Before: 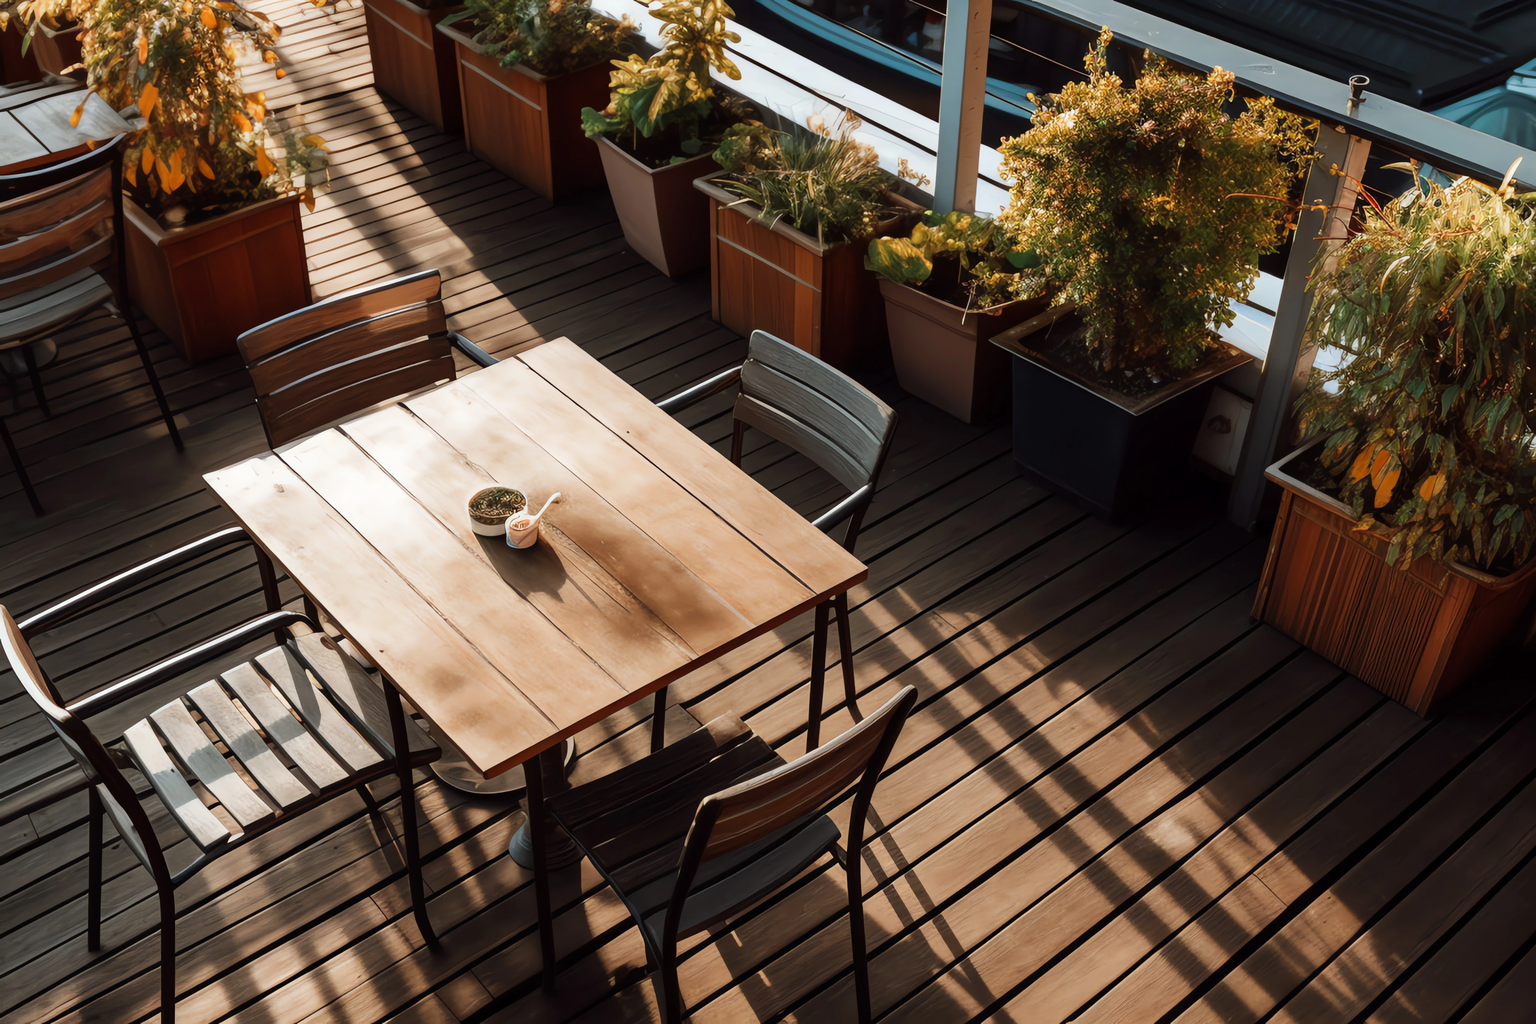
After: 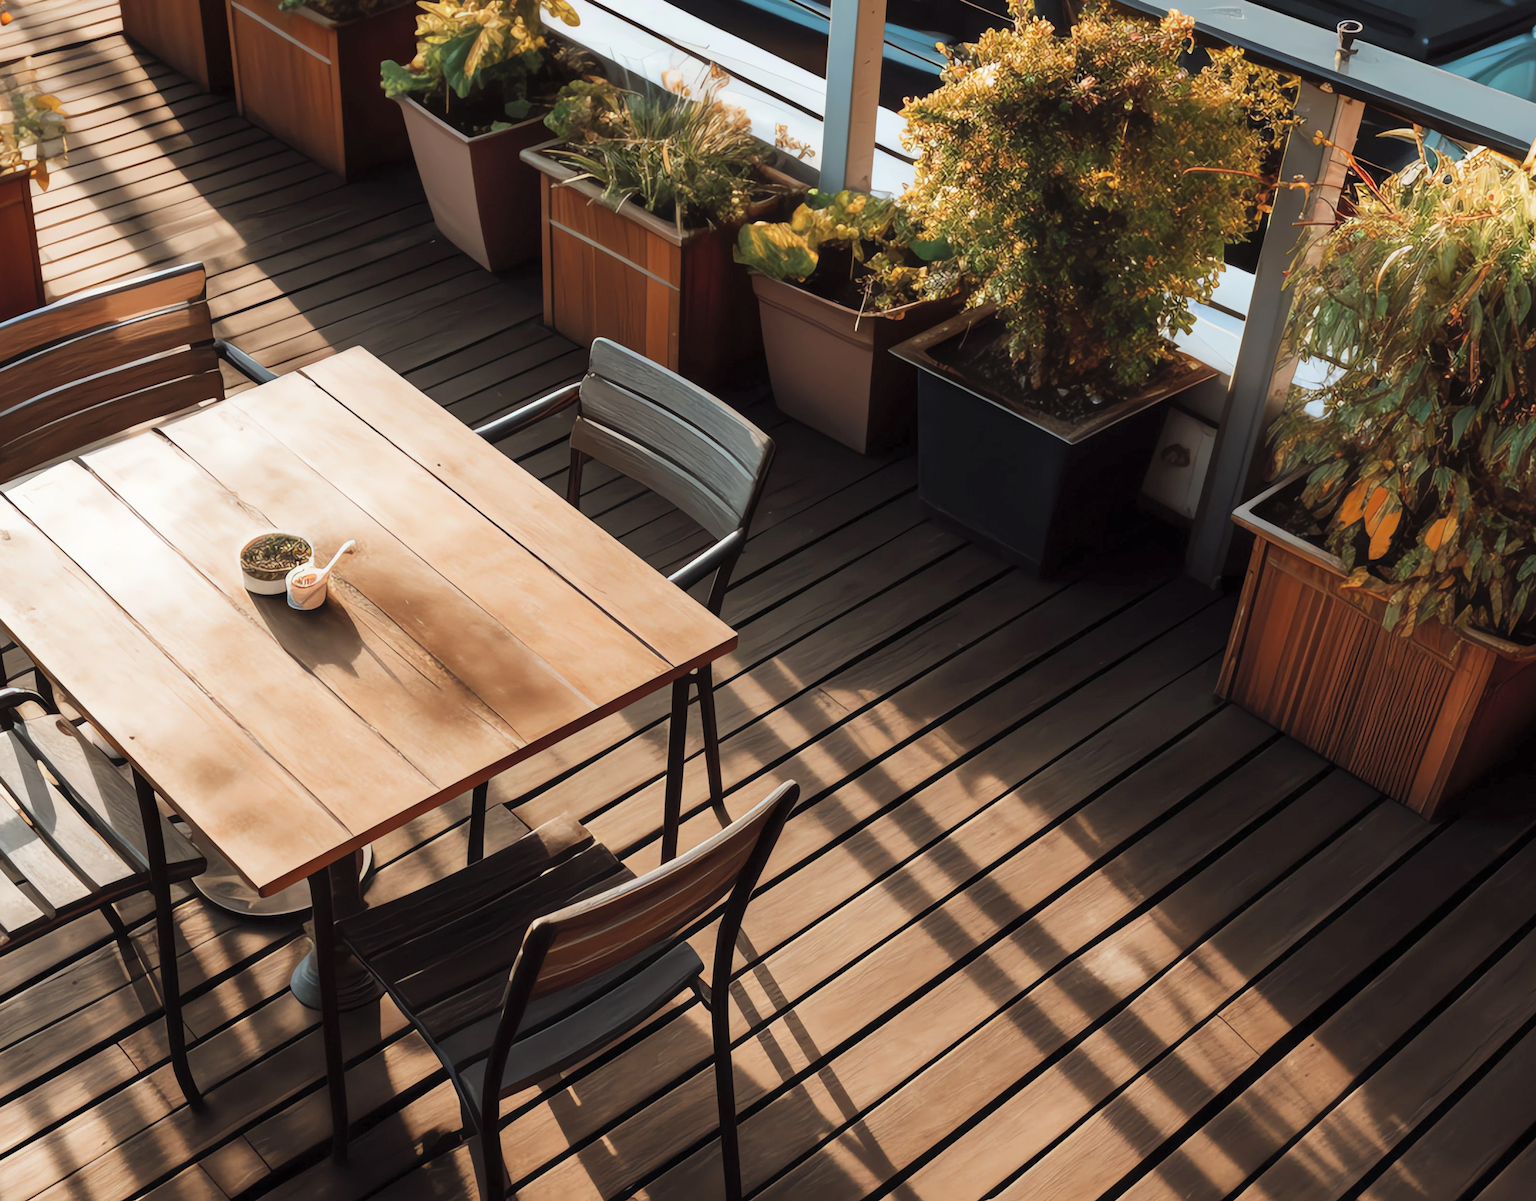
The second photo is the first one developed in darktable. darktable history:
contrast brightness saturation: brightness 0.13
crop and rotate: left 17.959%, top 5.771%, right 1.742%
